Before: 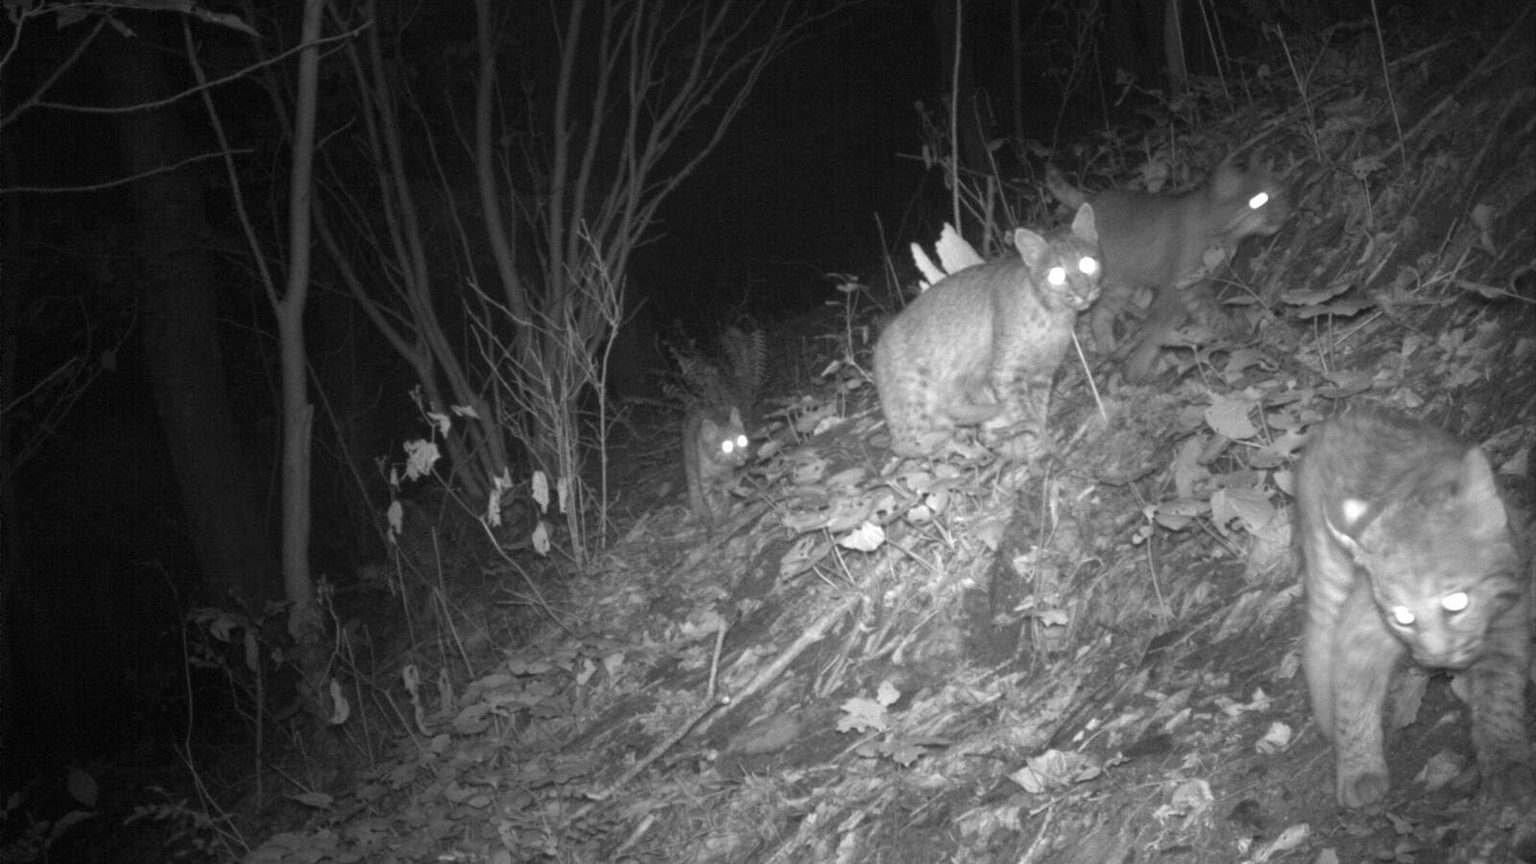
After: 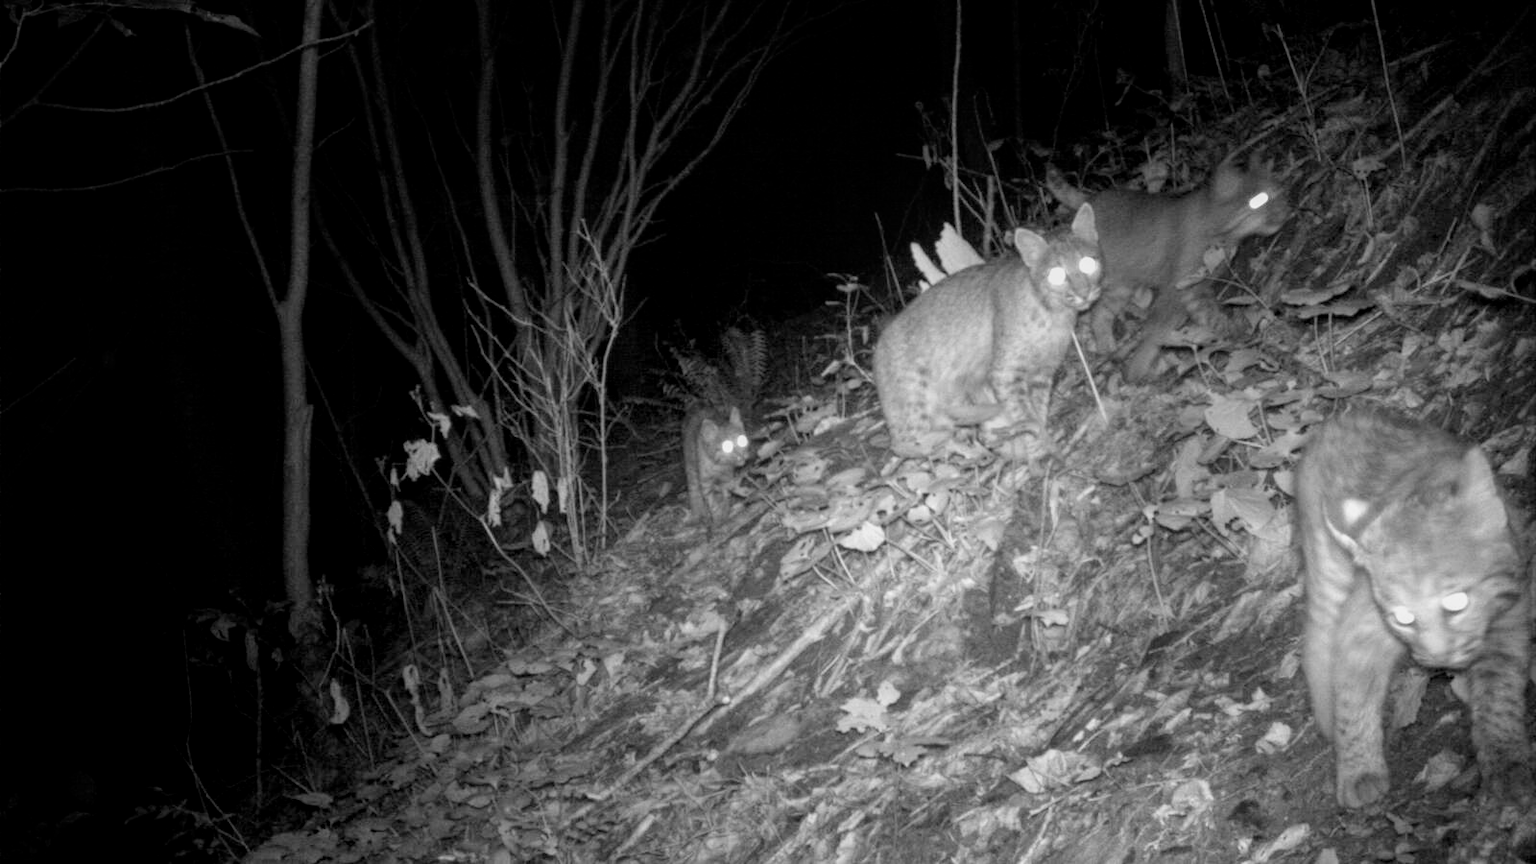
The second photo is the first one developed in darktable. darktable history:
local contrast: on, module defaults
filmic rgb: black relative exposure -7.73 EV, white relative exposure 4.36 EV, hardness 3.76, latitude 49.21%, contrast 1.1
